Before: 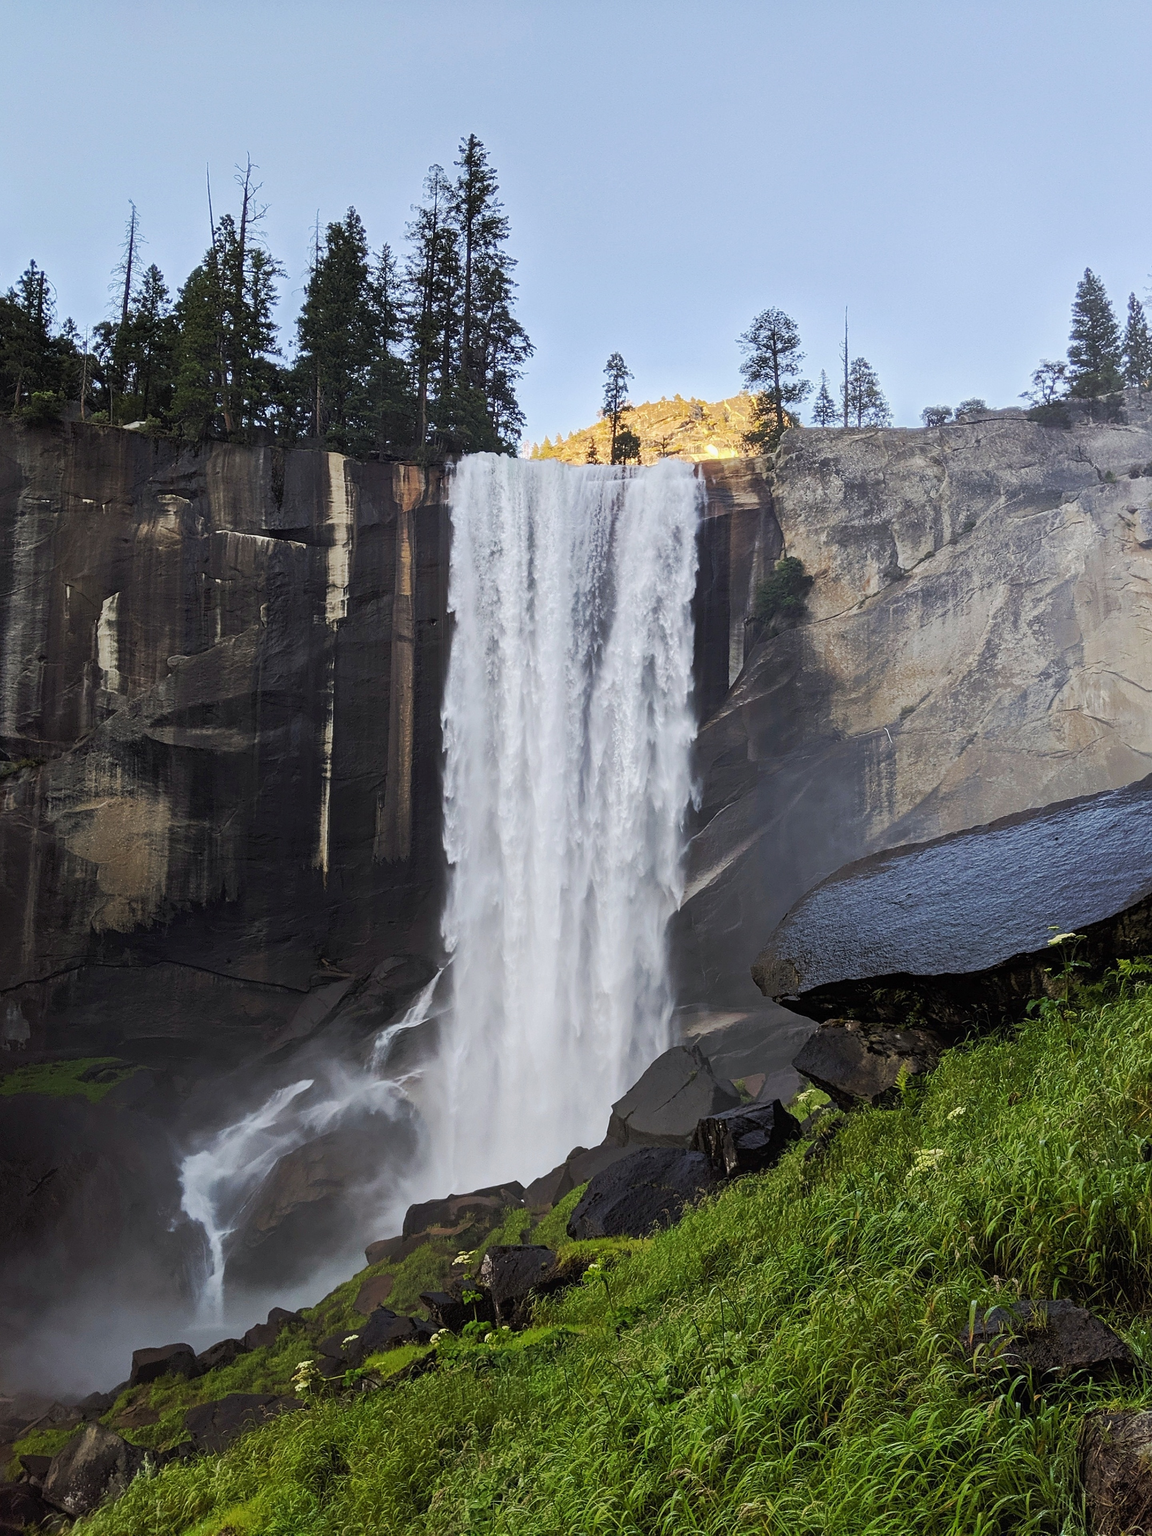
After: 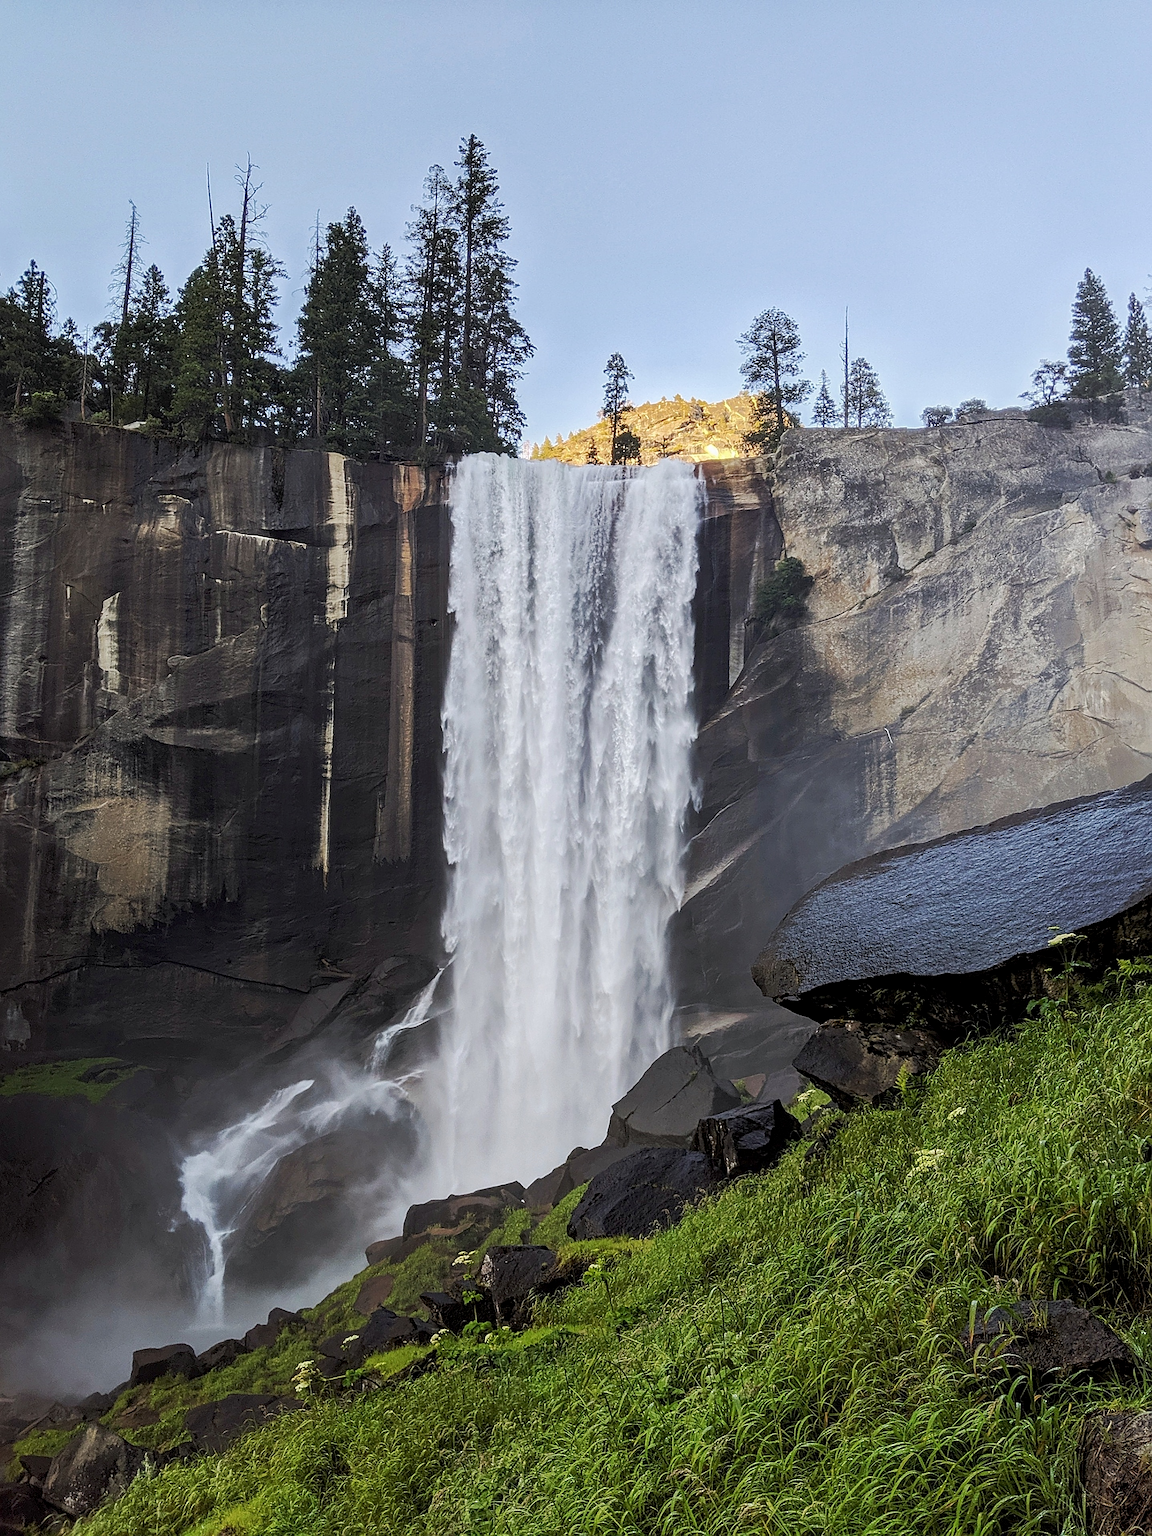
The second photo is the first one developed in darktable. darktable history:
sharpen: on, module defaults
local contrast: on, module defaults
white balance: emerald 1
